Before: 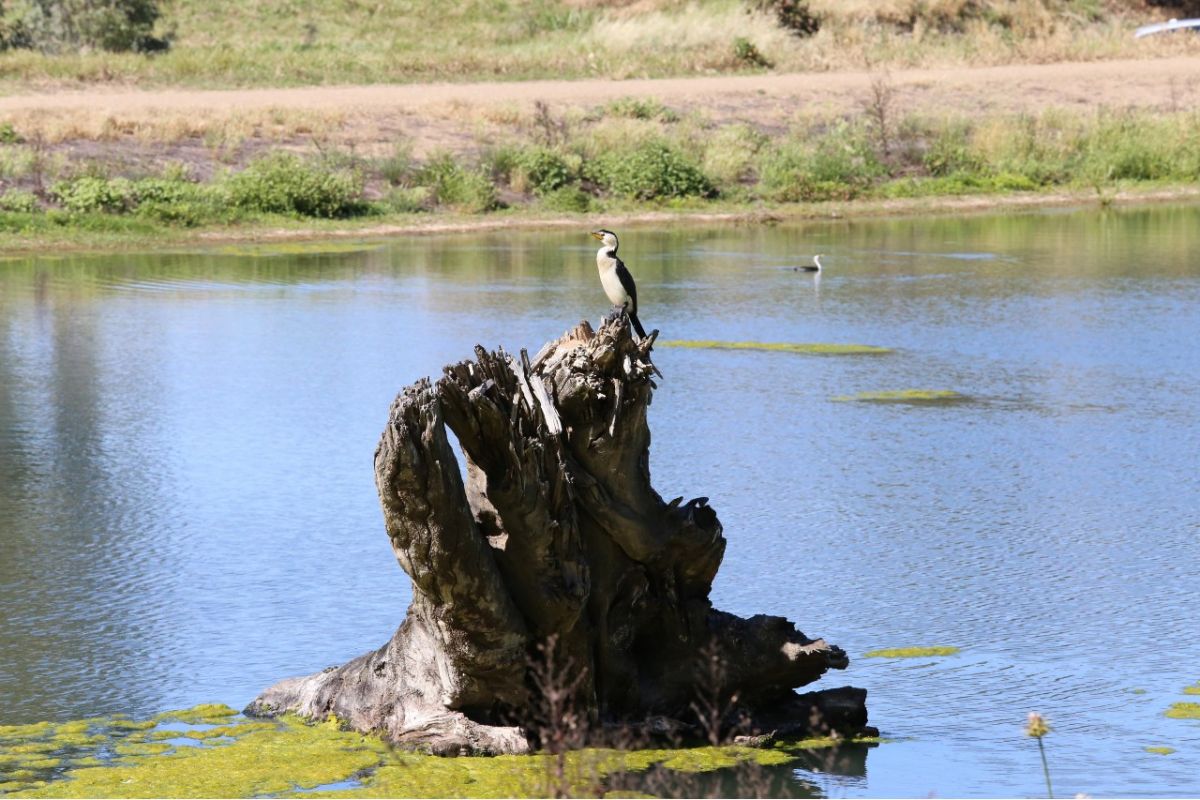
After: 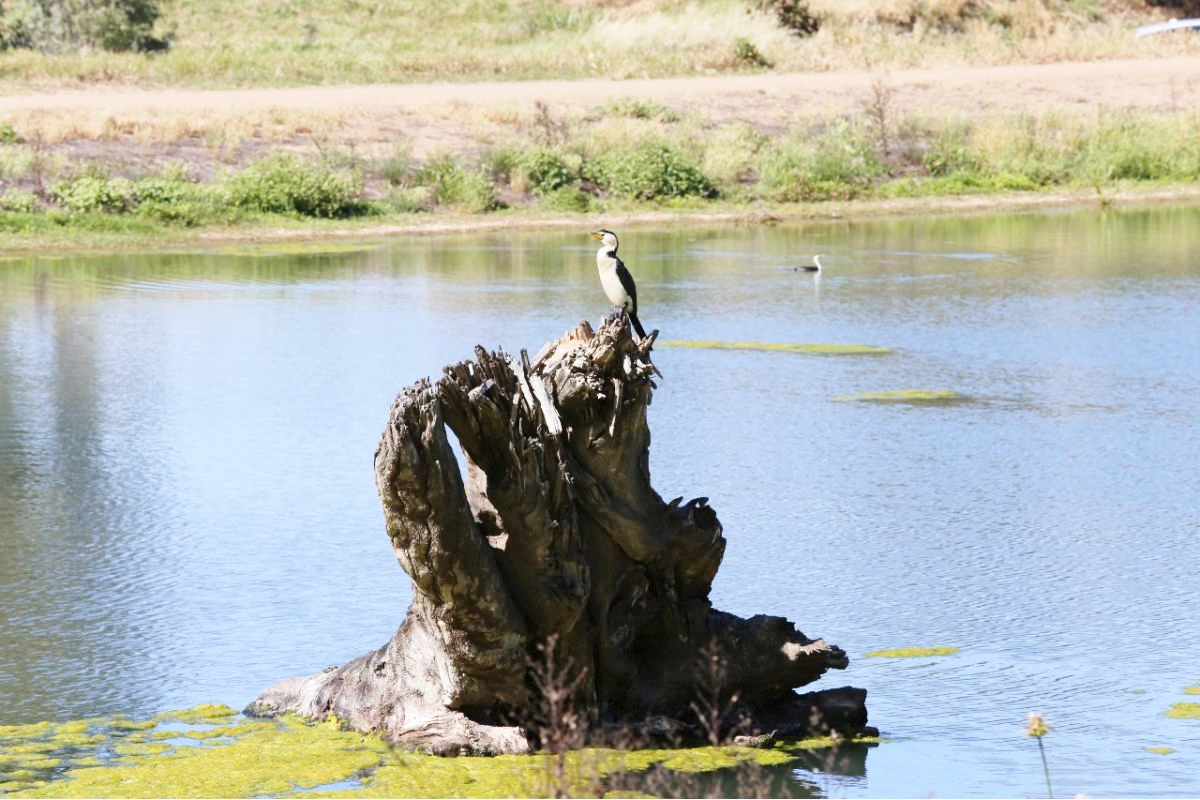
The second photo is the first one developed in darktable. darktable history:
base curve: curves: ch0 [(0, 0) (0.204, 0.334) (0.55, 0.733) (1, 1)], preserve colors none
